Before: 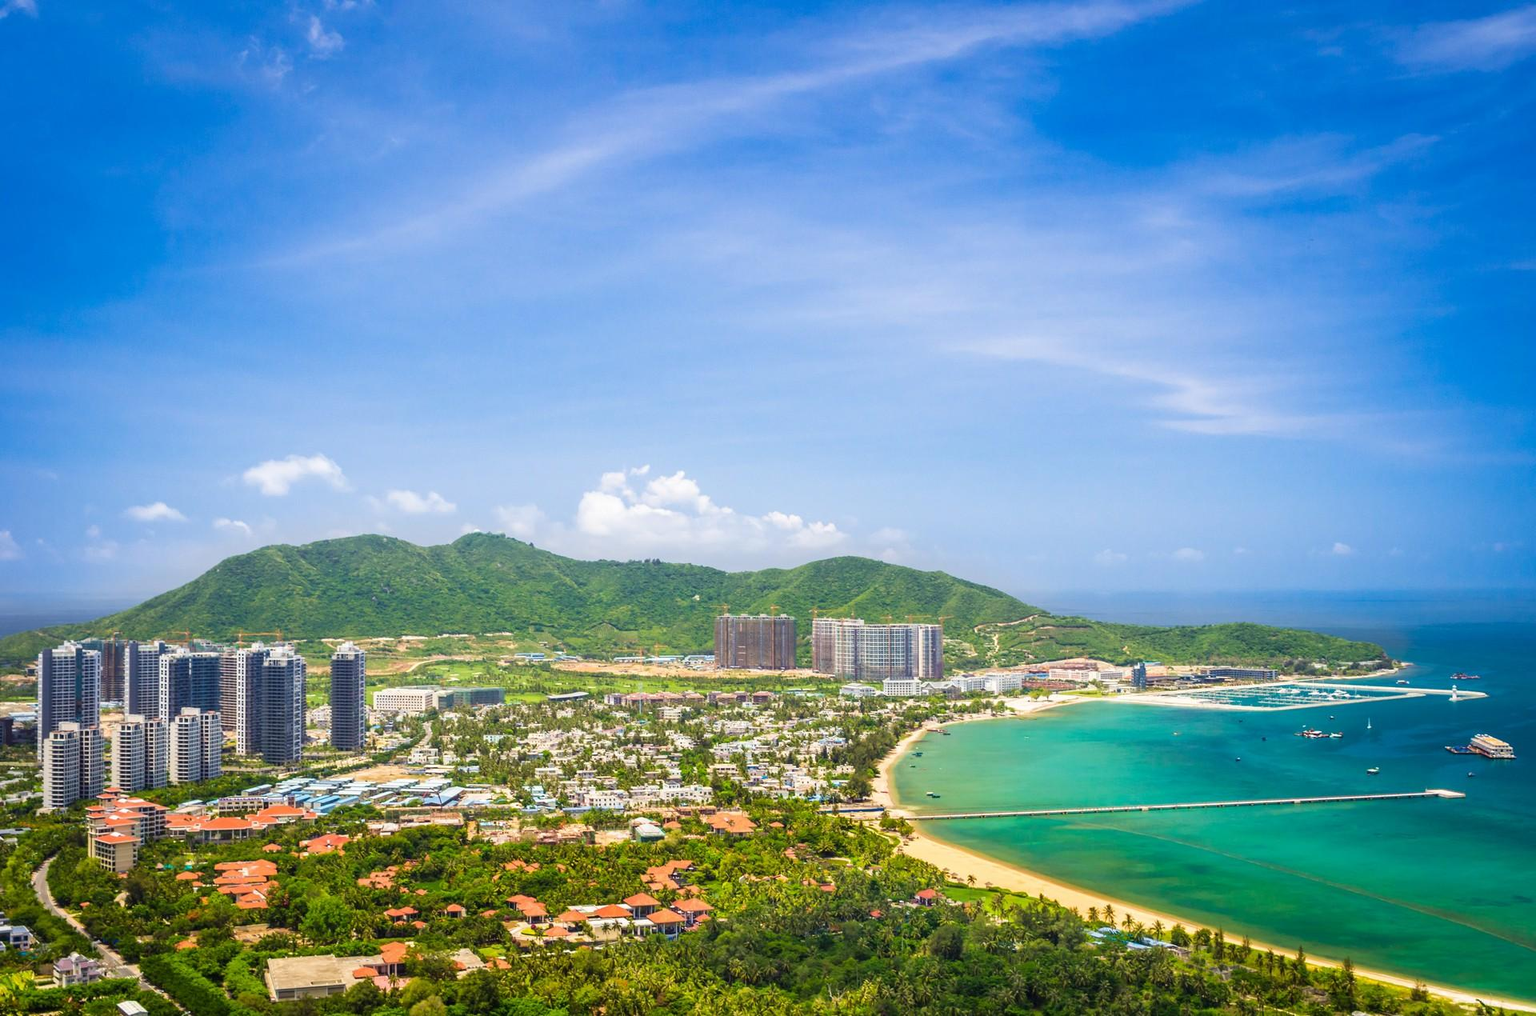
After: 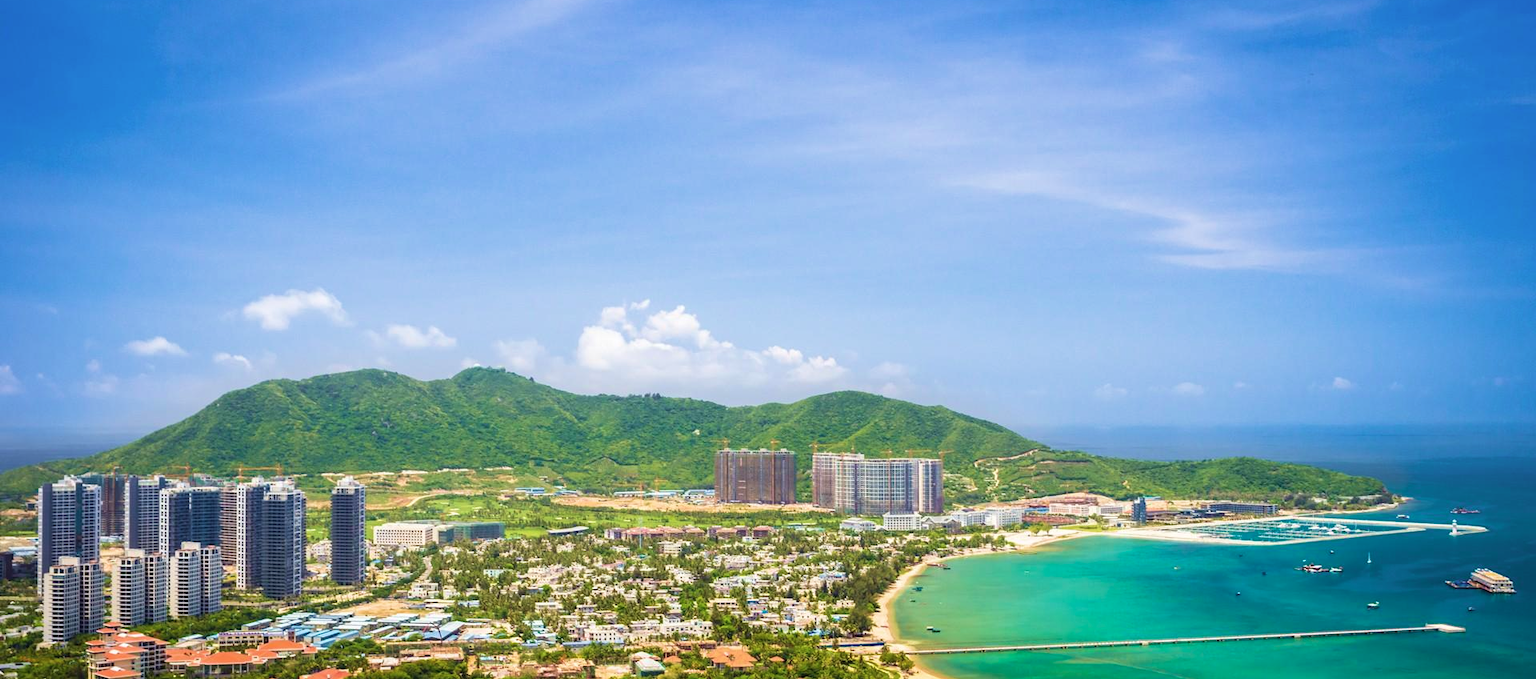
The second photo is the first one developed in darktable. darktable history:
velvia: strength 29.67%
contrast brightness saturation: contrast 0.009, saturation -0.063
crop: top 16.351%, bottom 16.778%
